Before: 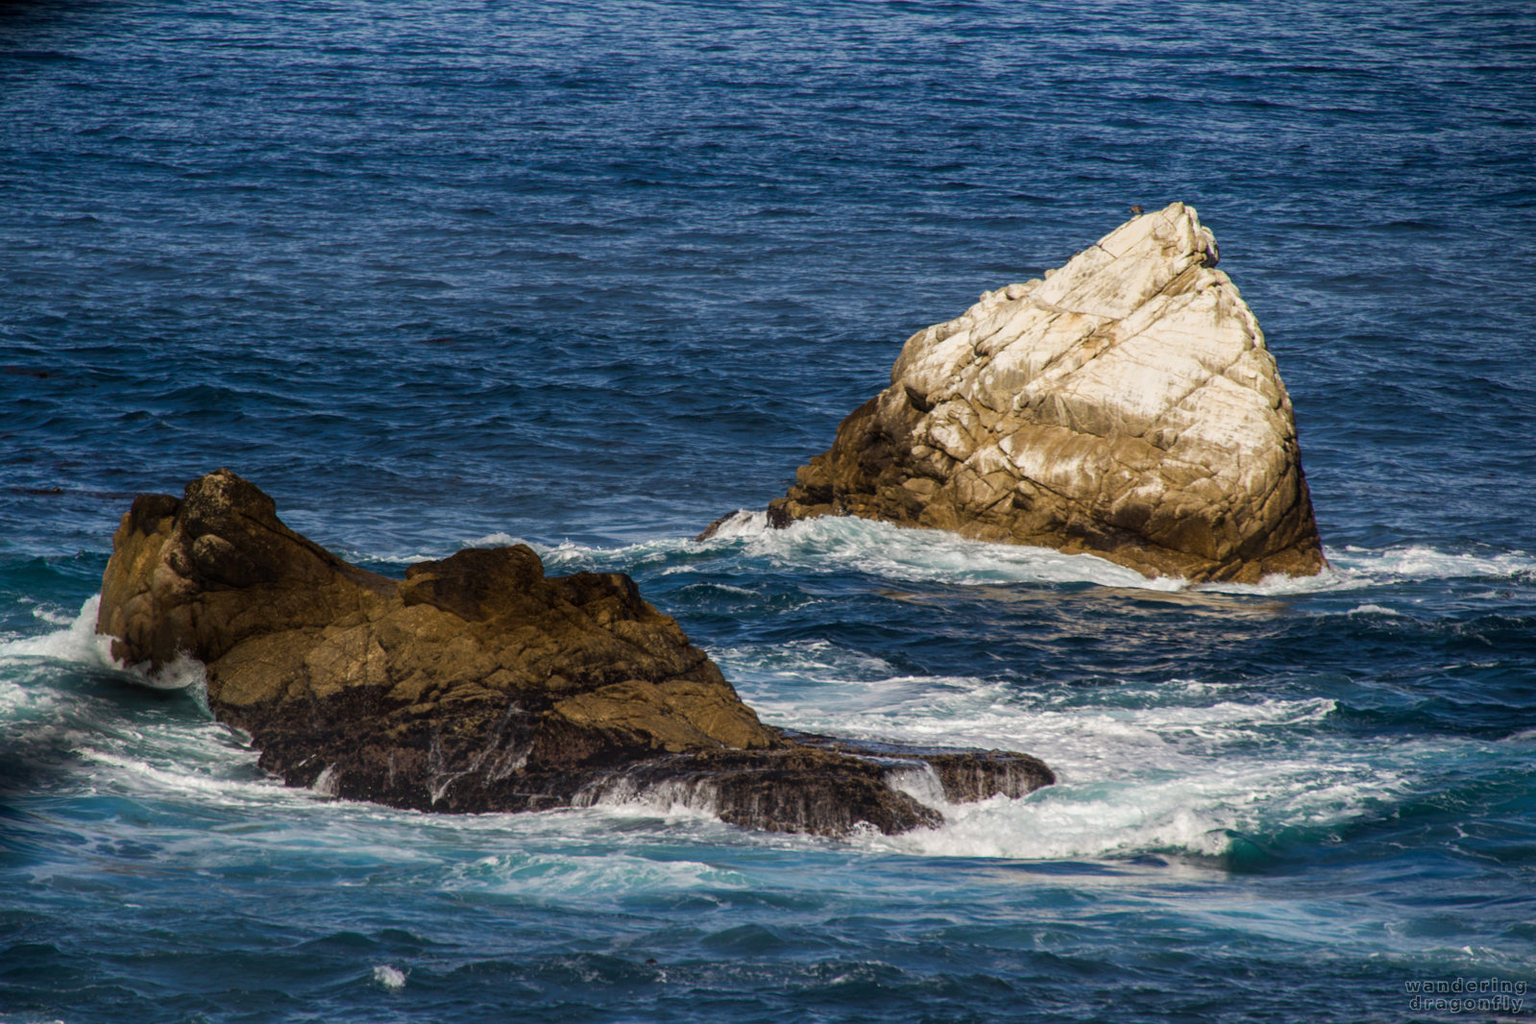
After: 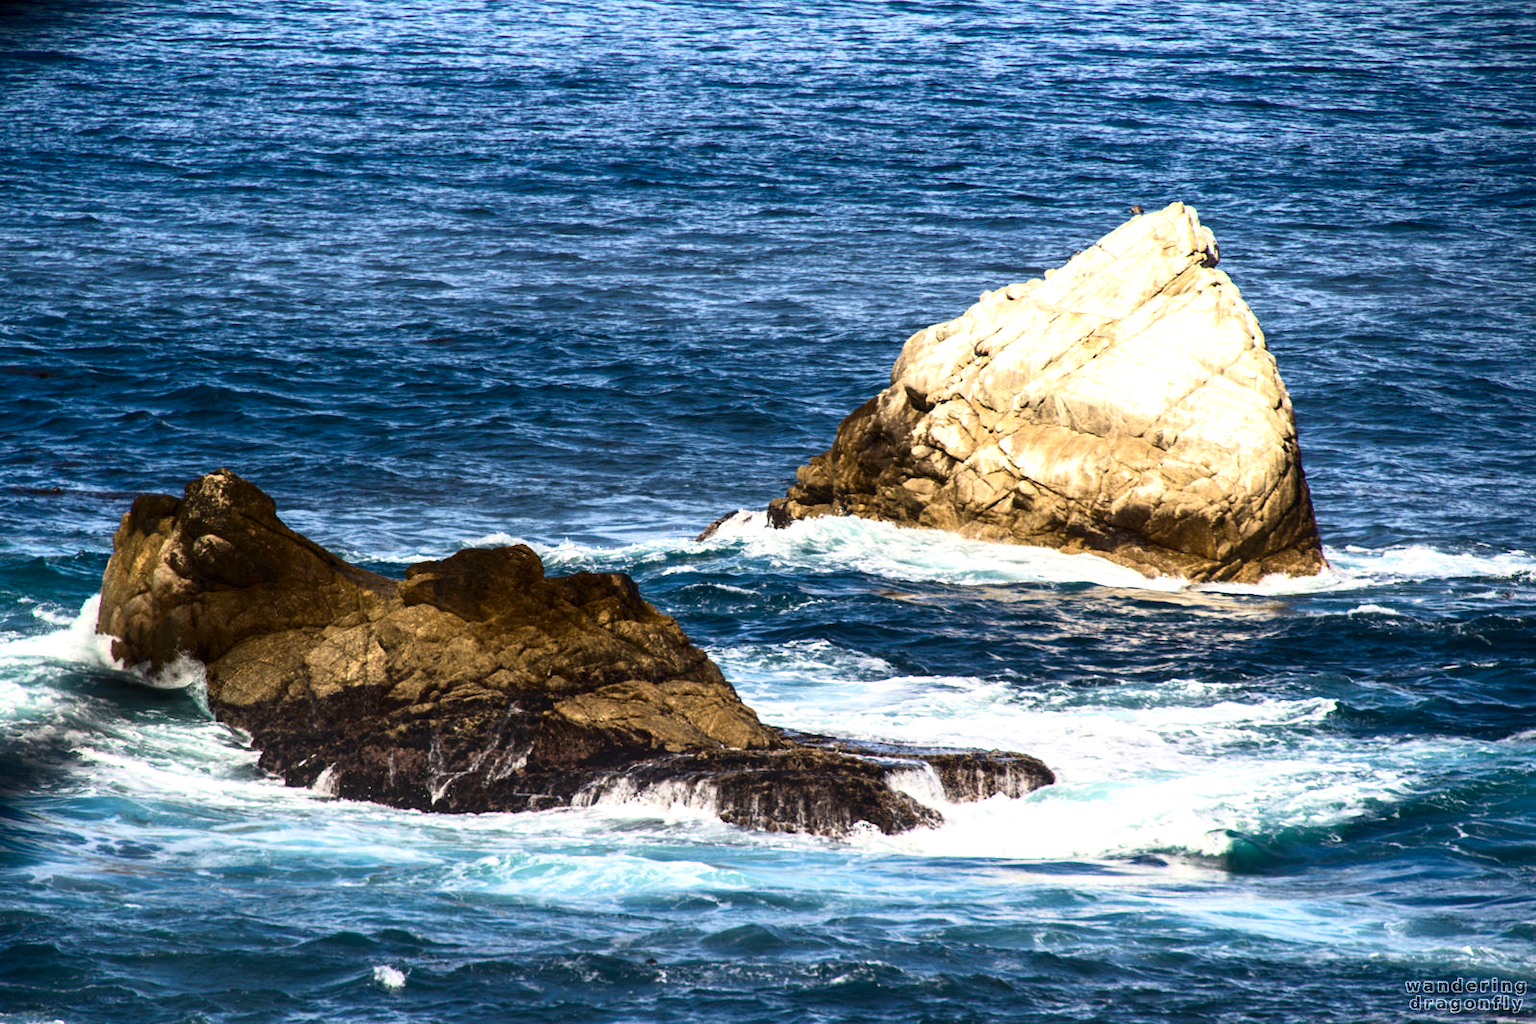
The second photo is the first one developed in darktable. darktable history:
exposure: black level correction 0, exposure 1.1 EV, compensate exposure bias true, compensate highlight preservation false
contrast brightness saturation: contrast 0.28
